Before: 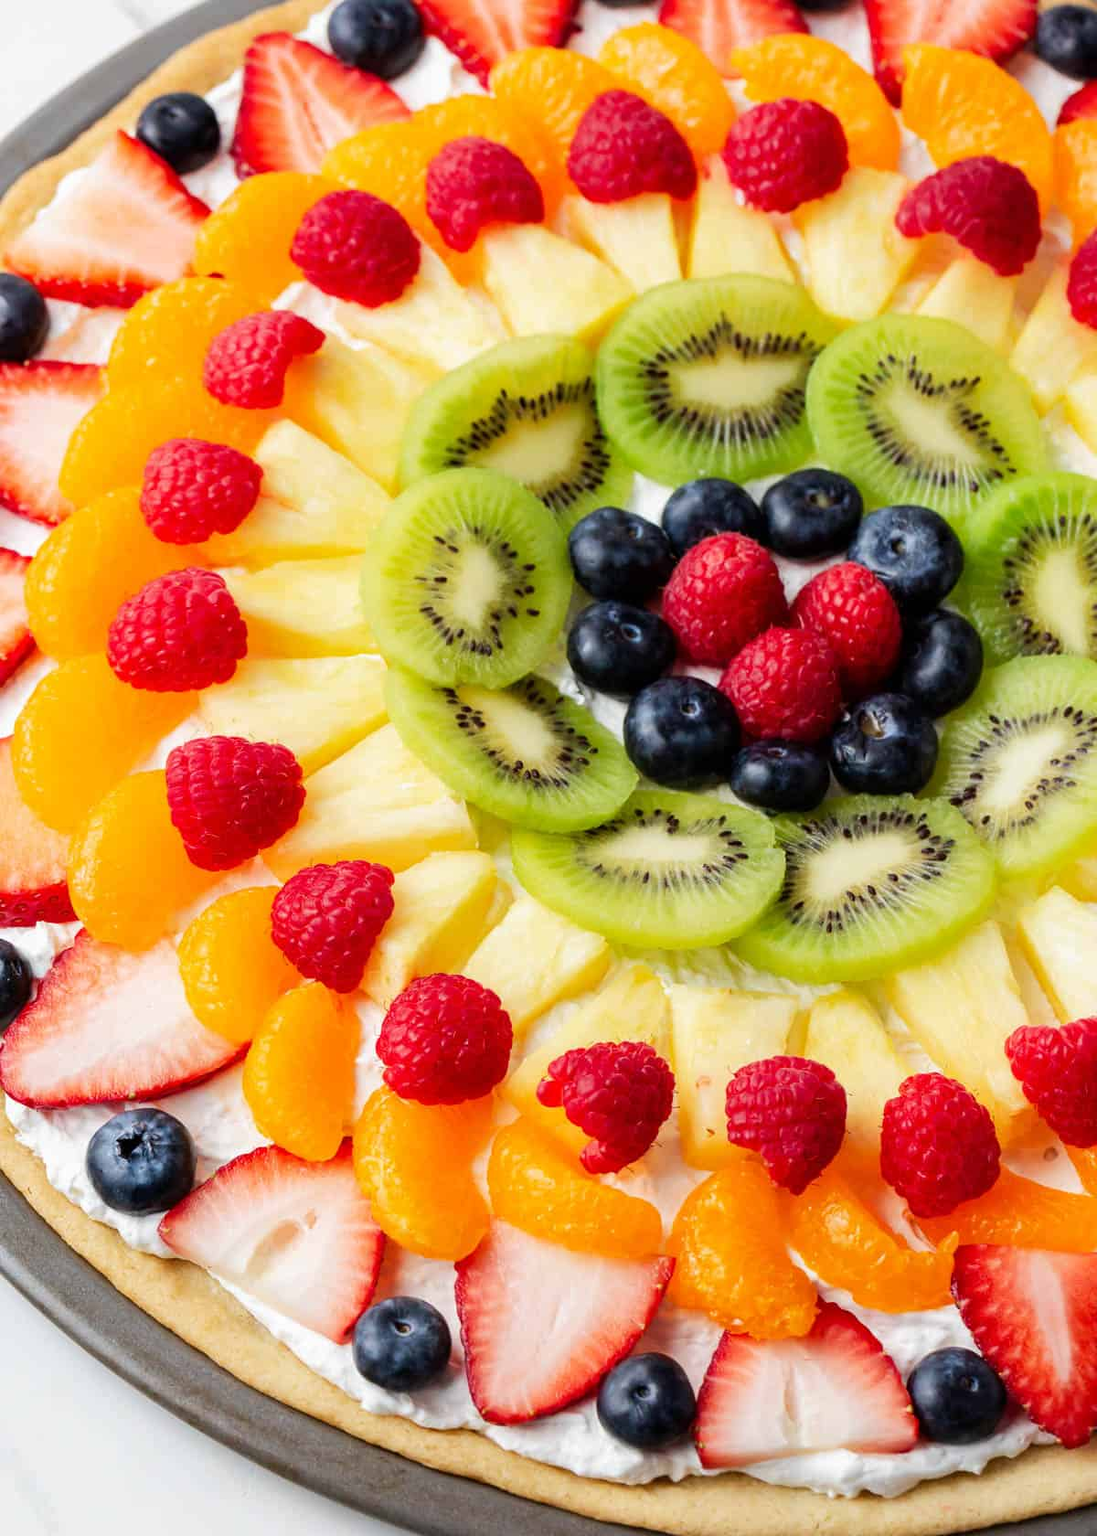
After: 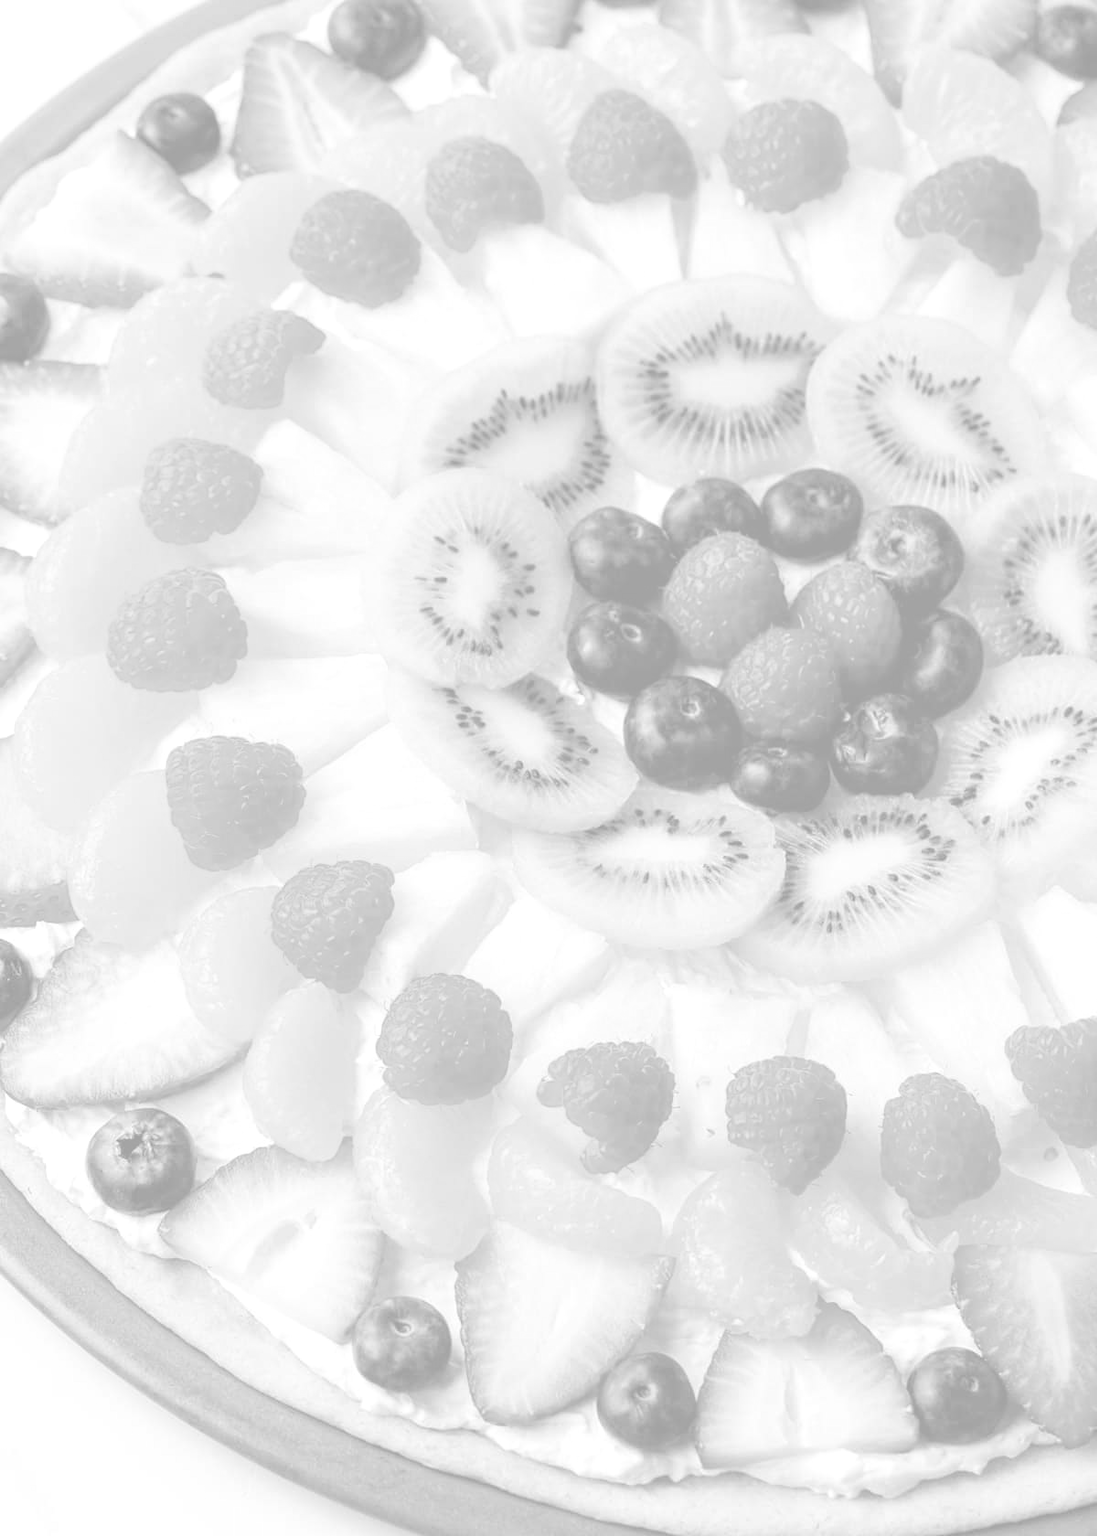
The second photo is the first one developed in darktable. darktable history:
monochrome: on, module defaults
exposure: exposure 0.566 EV, compensate highlight preservation false
colorize: hue 331.2°, saturation 69%, source mix 30.28%, lightness 69.02%, version 1
local contrast: highlights 100%, shadows 100%, detail 120%, midtone range 0.2
